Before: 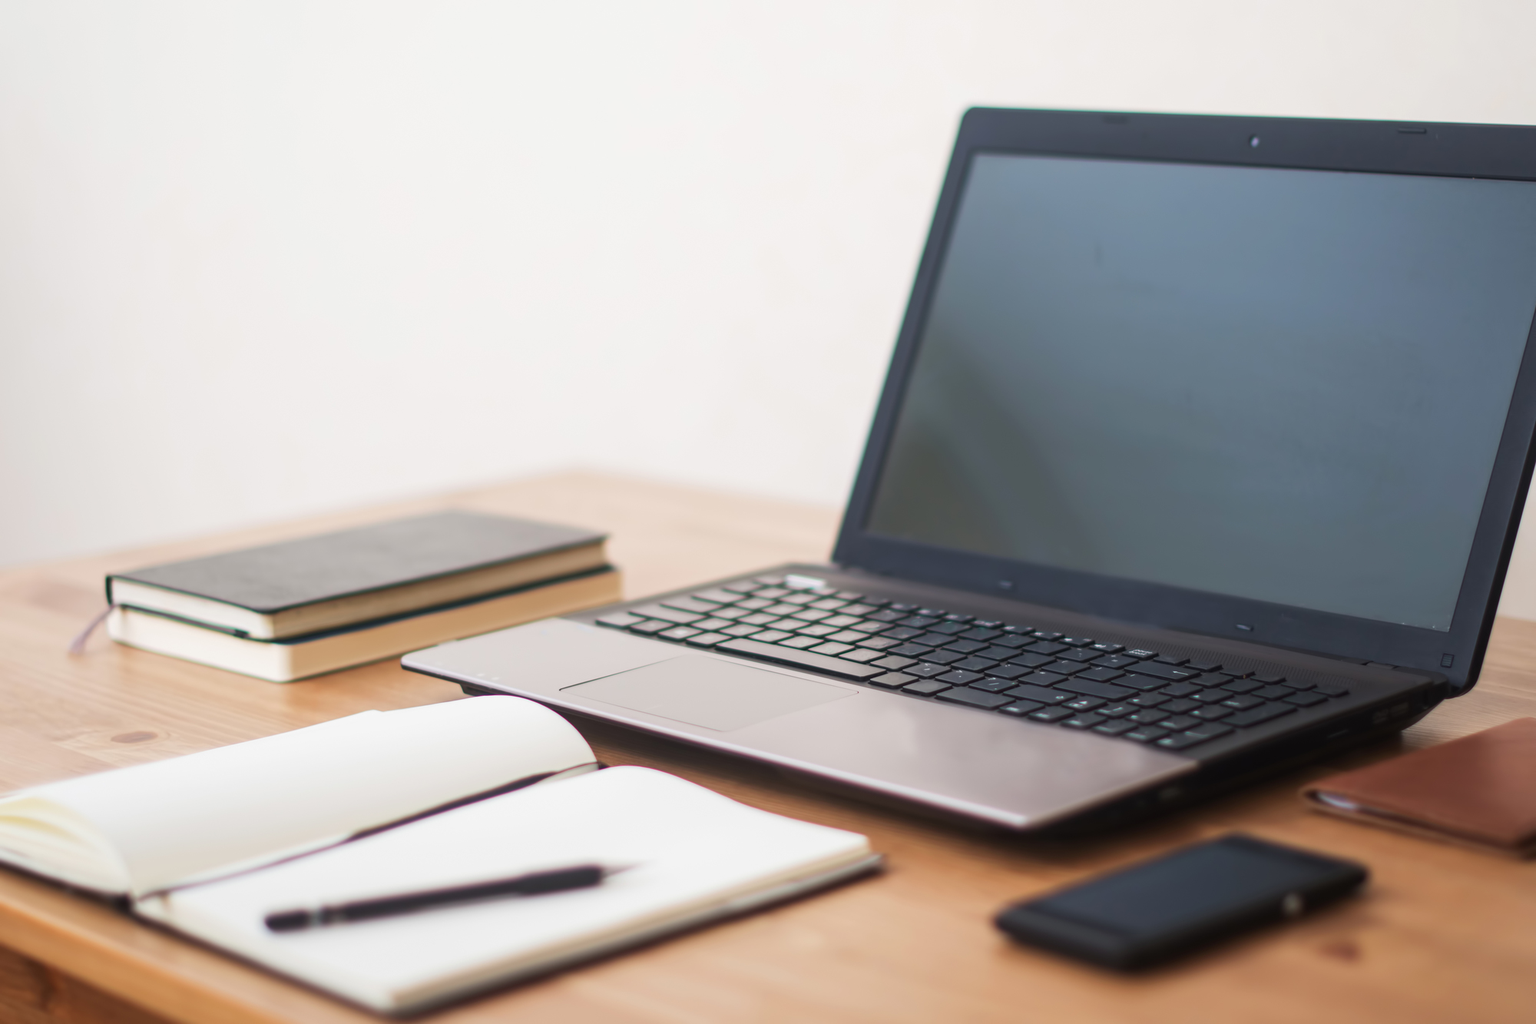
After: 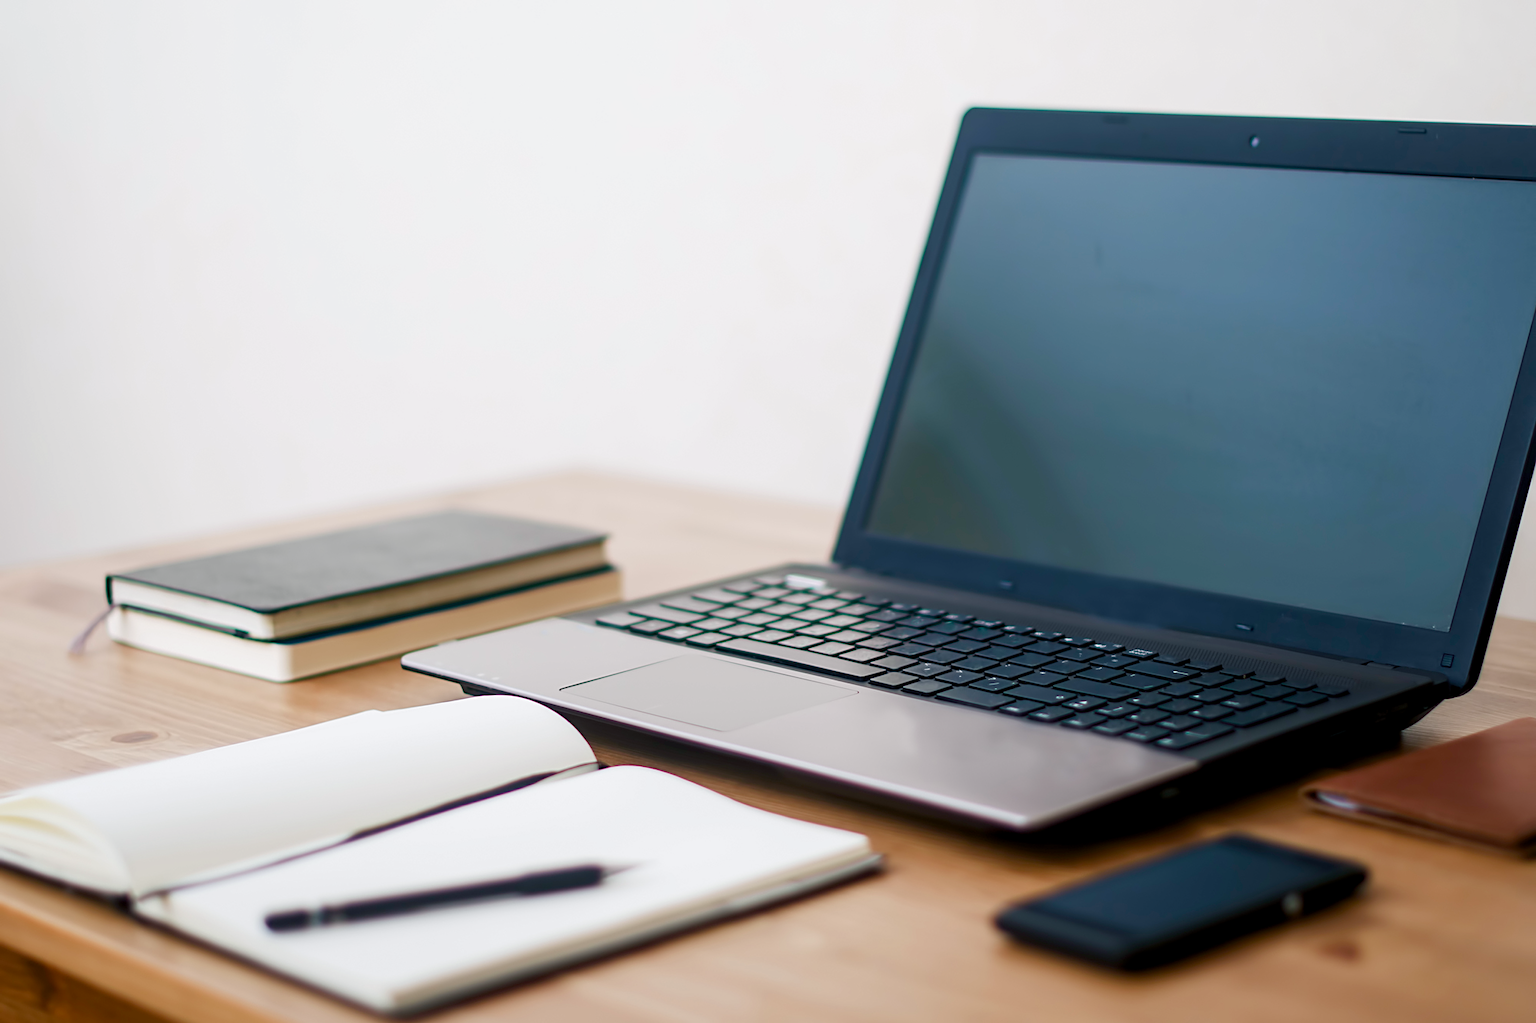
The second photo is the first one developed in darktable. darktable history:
sharpen: on, module defaults
color balance rgb: shadows lift › chroma 1.016%, shadows lift › hue 241.15°, power › luminance -7.646%, power › chroma 1.095%, power › hue 216.25°, global offset › luminance -0.851%, shadows fall-off 102.466%, perceptual saturation grading › global saturation 20%, perceptual saturation grading › highlights -50.482%, perceptual saturation grading › shadows 31.152%, mask middle-gray fulcrum 22.135%, global vibrance 20%
